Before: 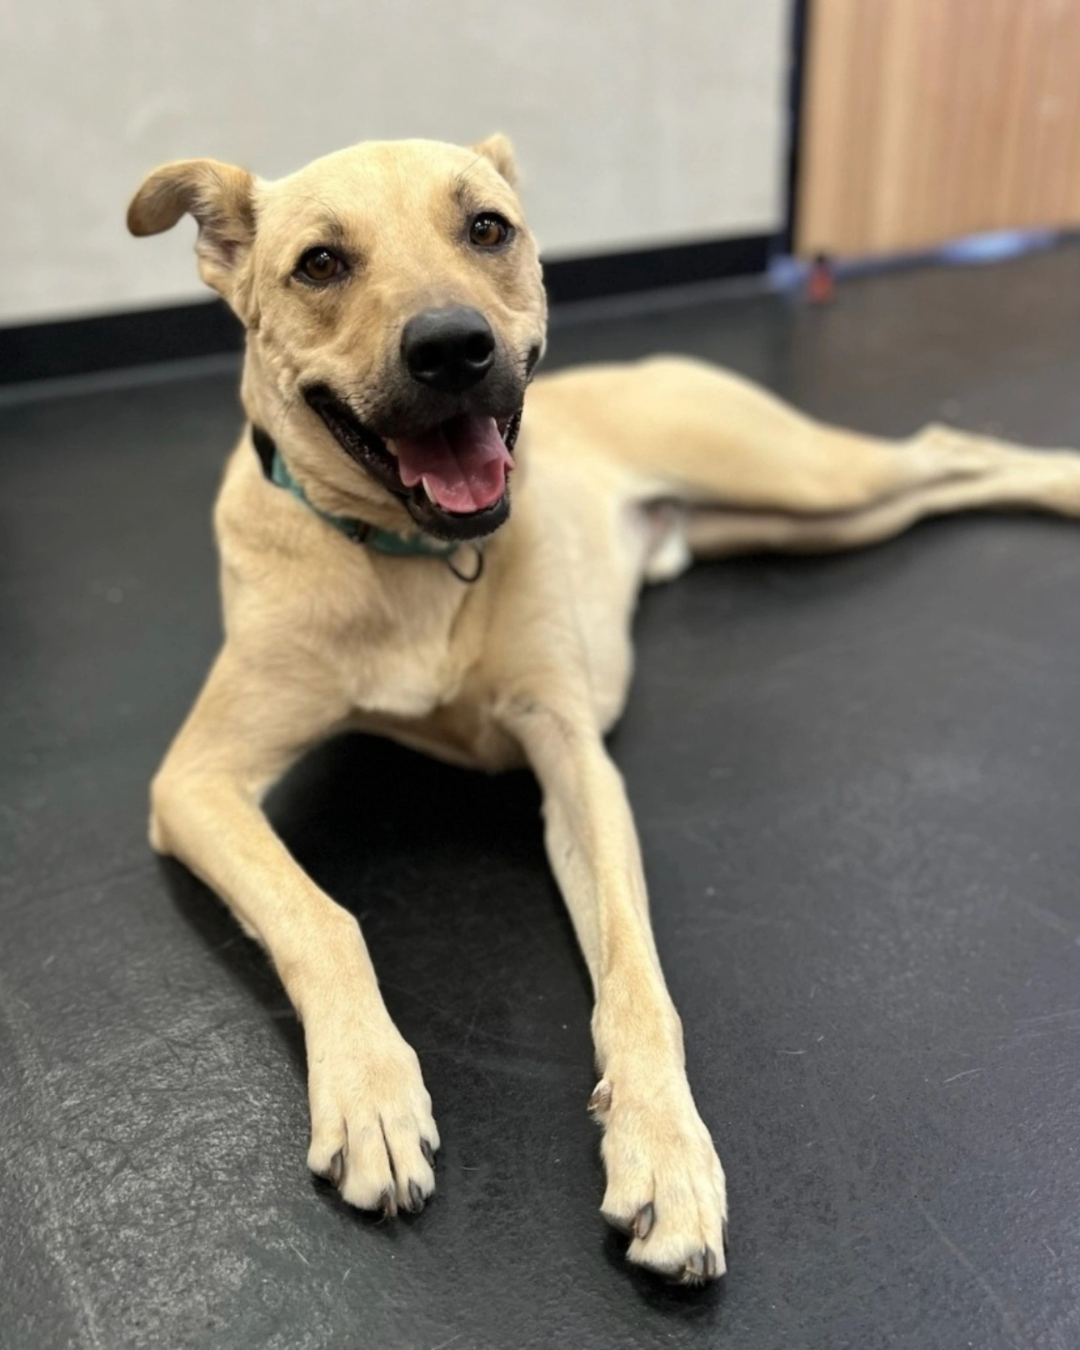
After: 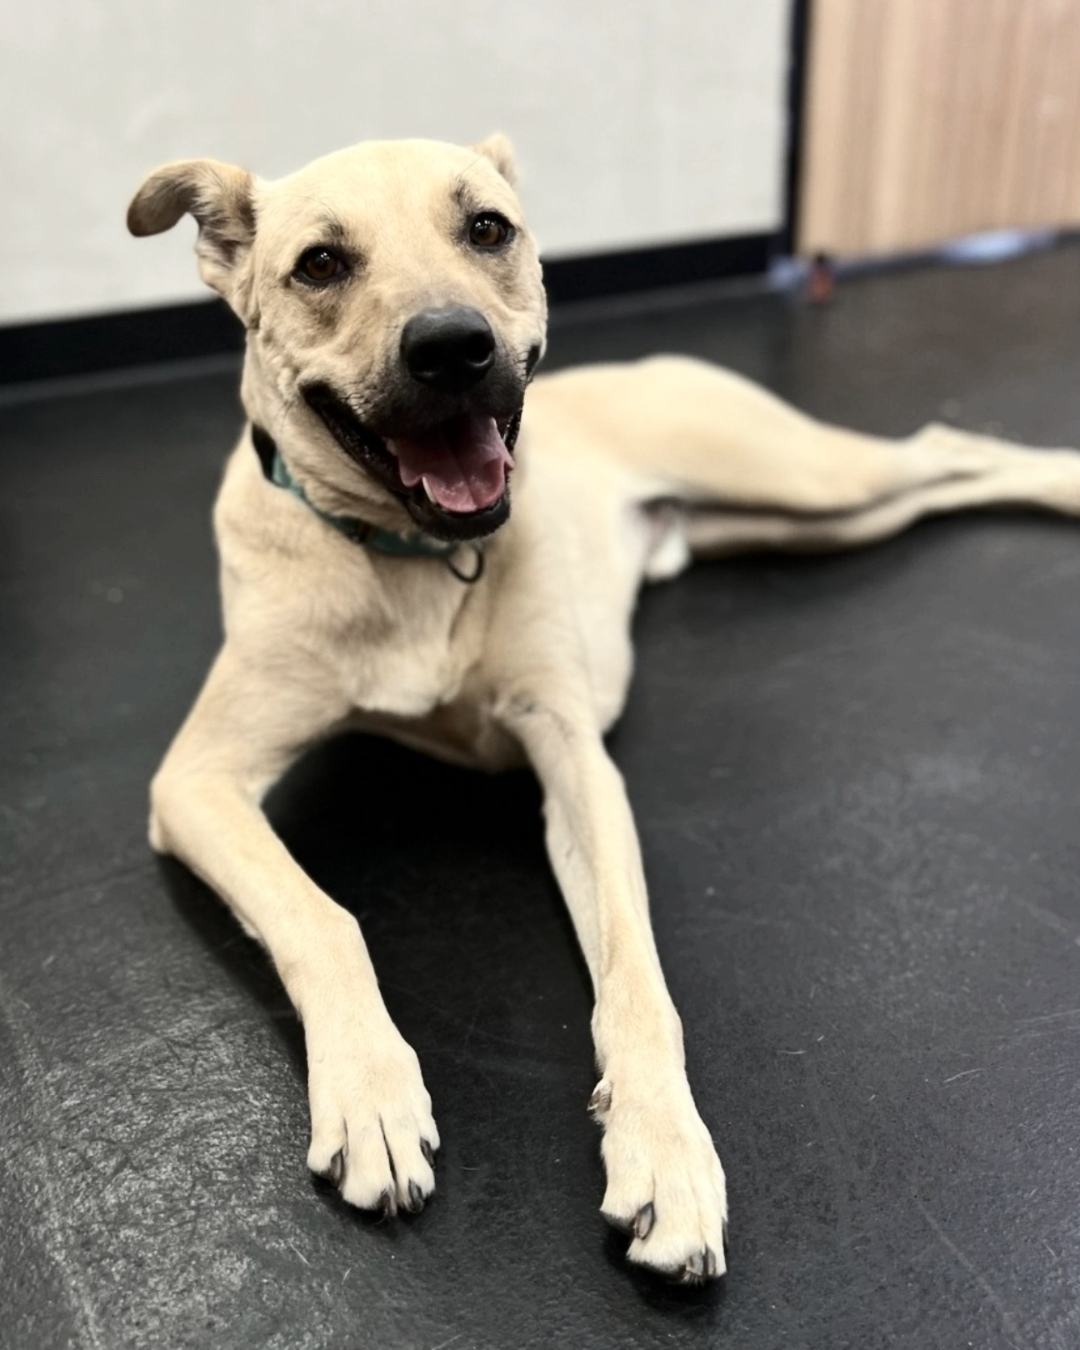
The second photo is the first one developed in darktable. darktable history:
contrast brightness saturation: contrast 0.246, saturation -0.312
